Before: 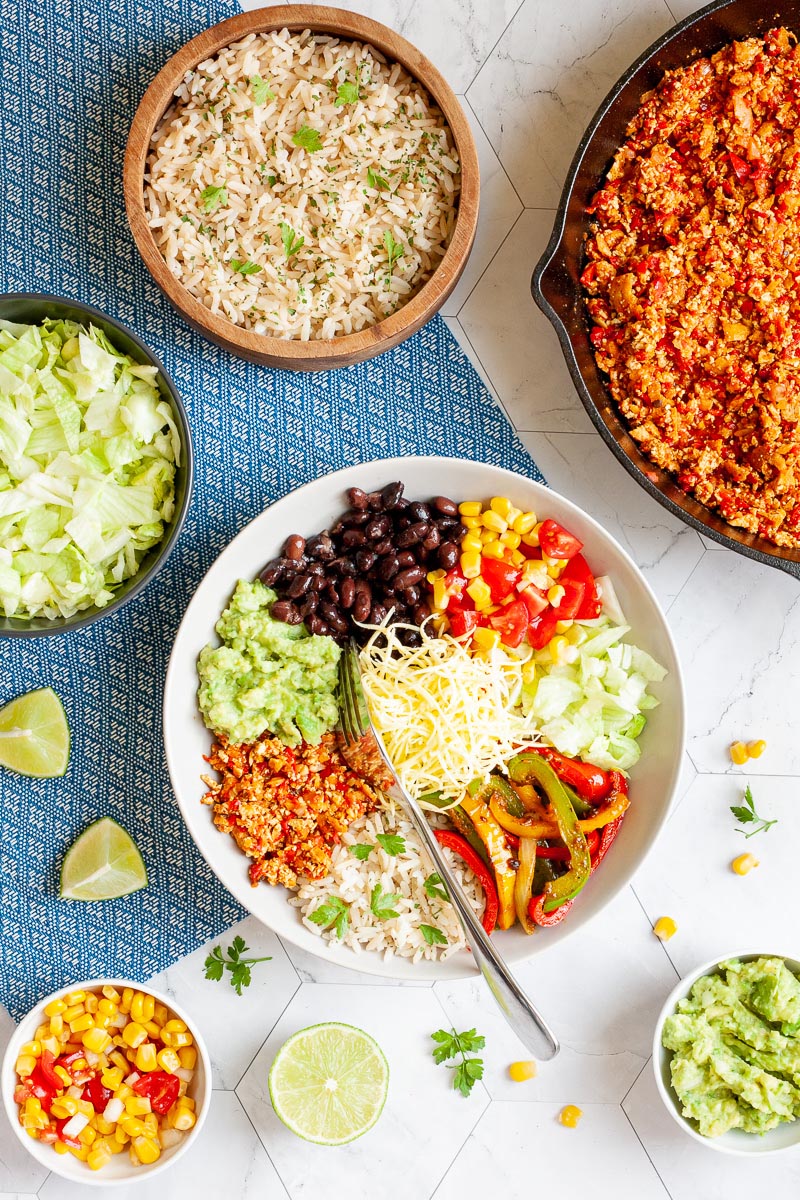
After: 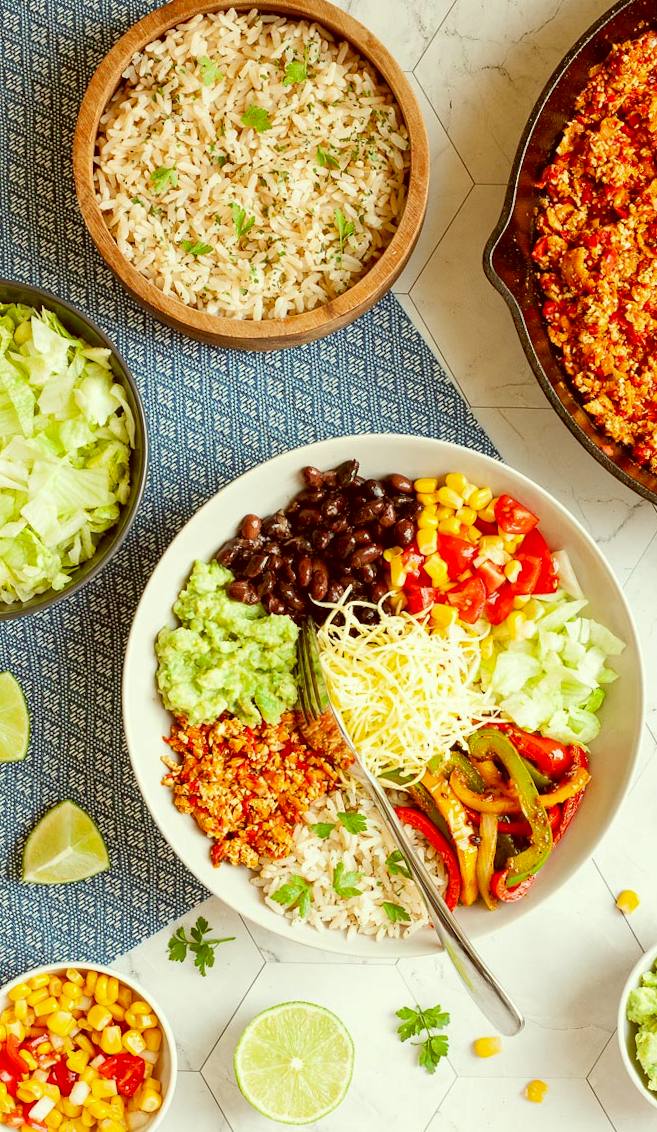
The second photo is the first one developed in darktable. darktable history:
color correction: highlights a* -5.3, highlights b* 9.8, shadows a* 9.8, shadows b* 24.26
crop and rotate: angle 1°, left 4.281%, top 0.642%, right 11.383%, bottom 2.486%
